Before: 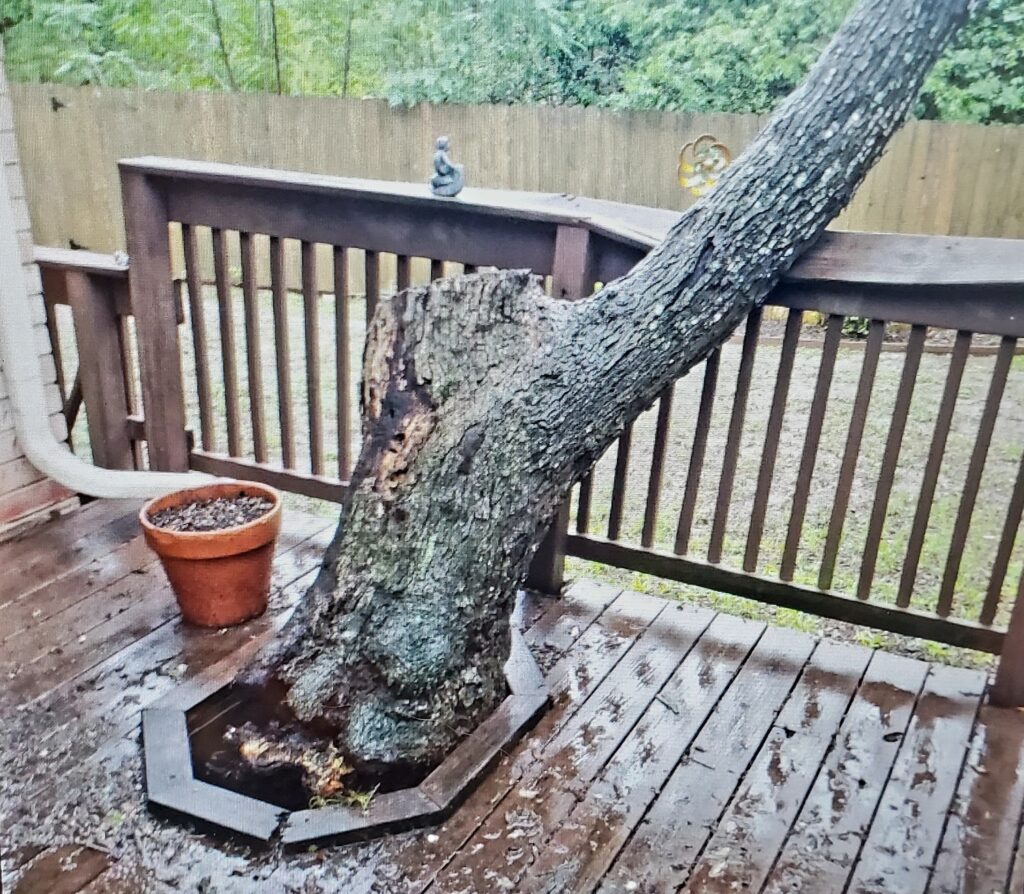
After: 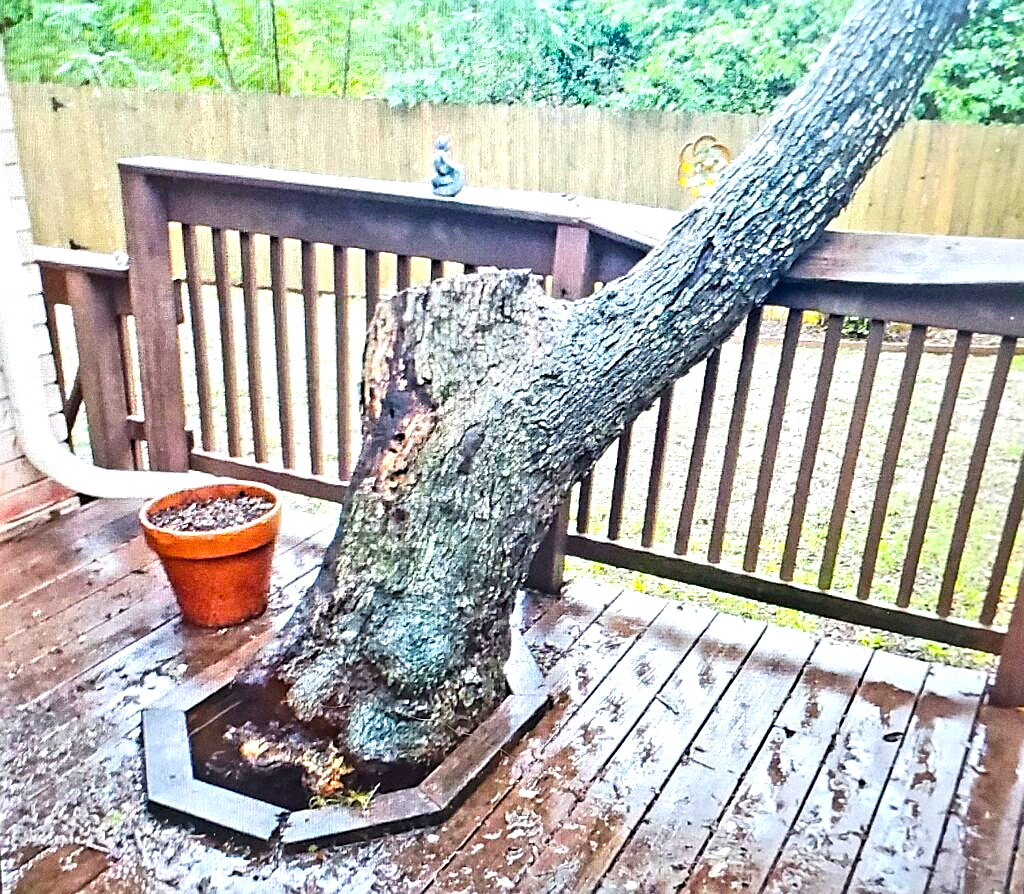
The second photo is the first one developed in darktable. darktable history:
sharpen: on, module defaults
white balance: emerald 1
grain: coarseness 0.09 ISO, strength 40%
exposure: black level correction -0.001, exposure 0.9 EV, compensate exposure bias true, compensate highlight preservation false
color balance: contrast -0.5%
color balance rgb: linear chroma grading › global chroma 15%, perceptual saturation grading › global saturation 30%
